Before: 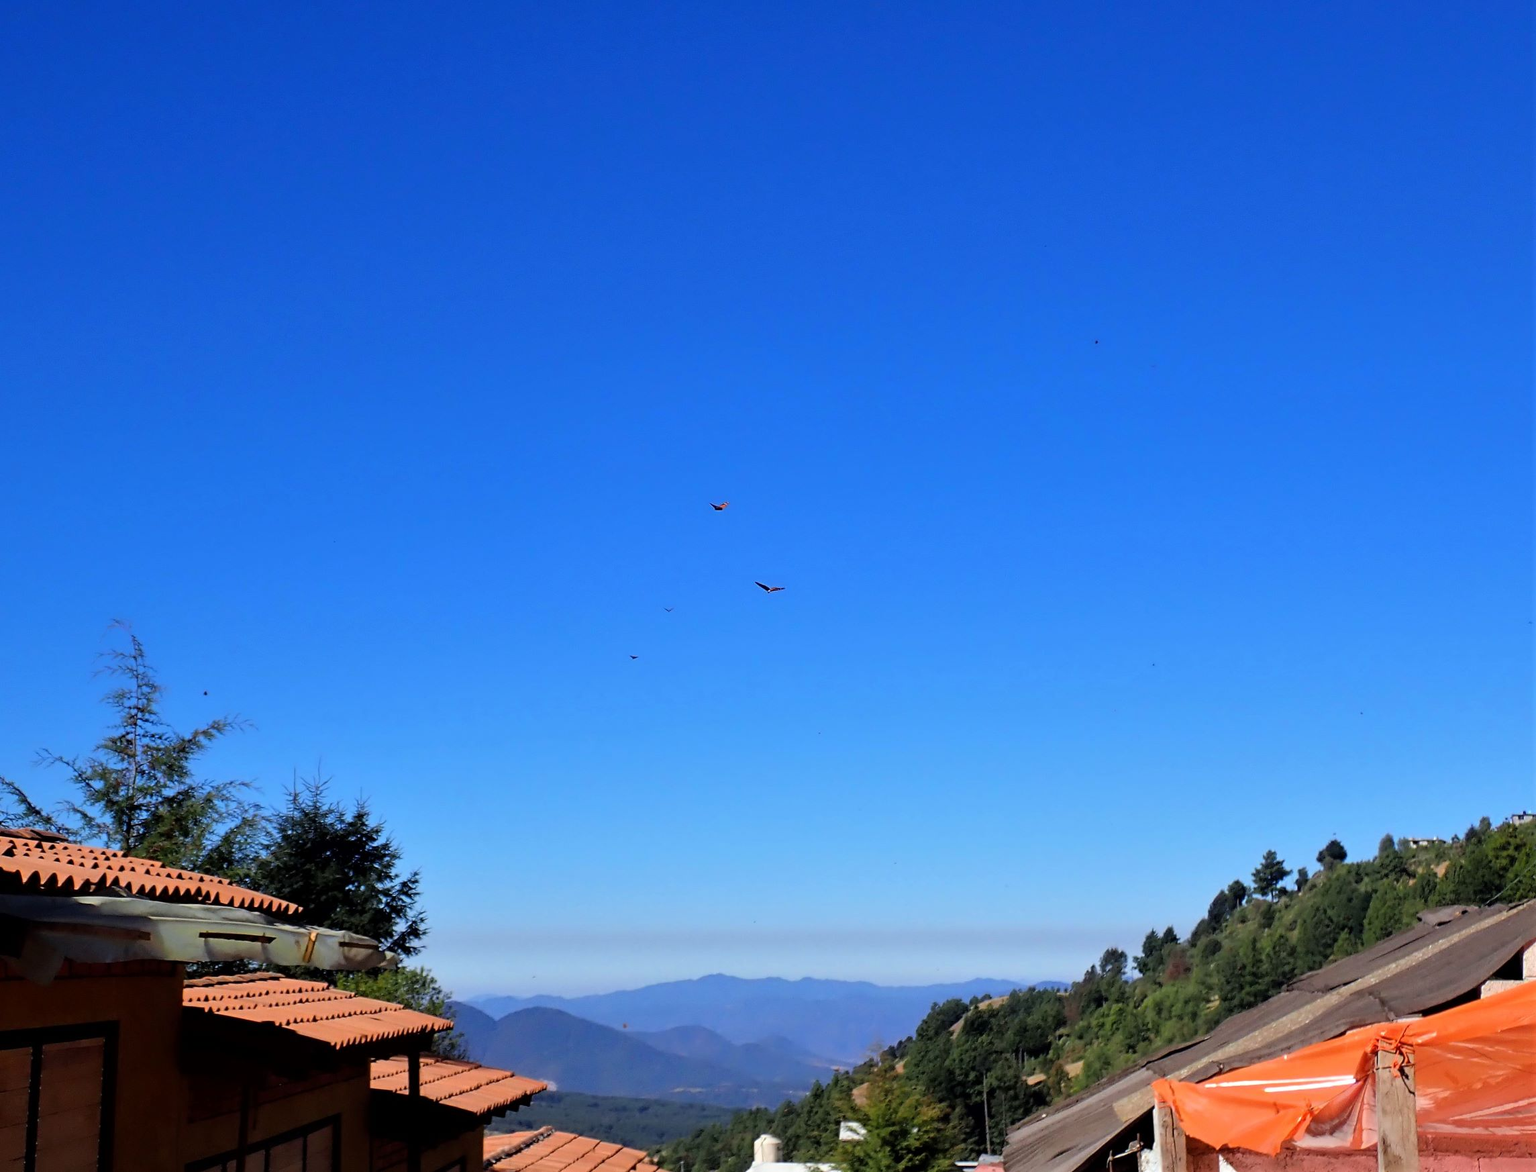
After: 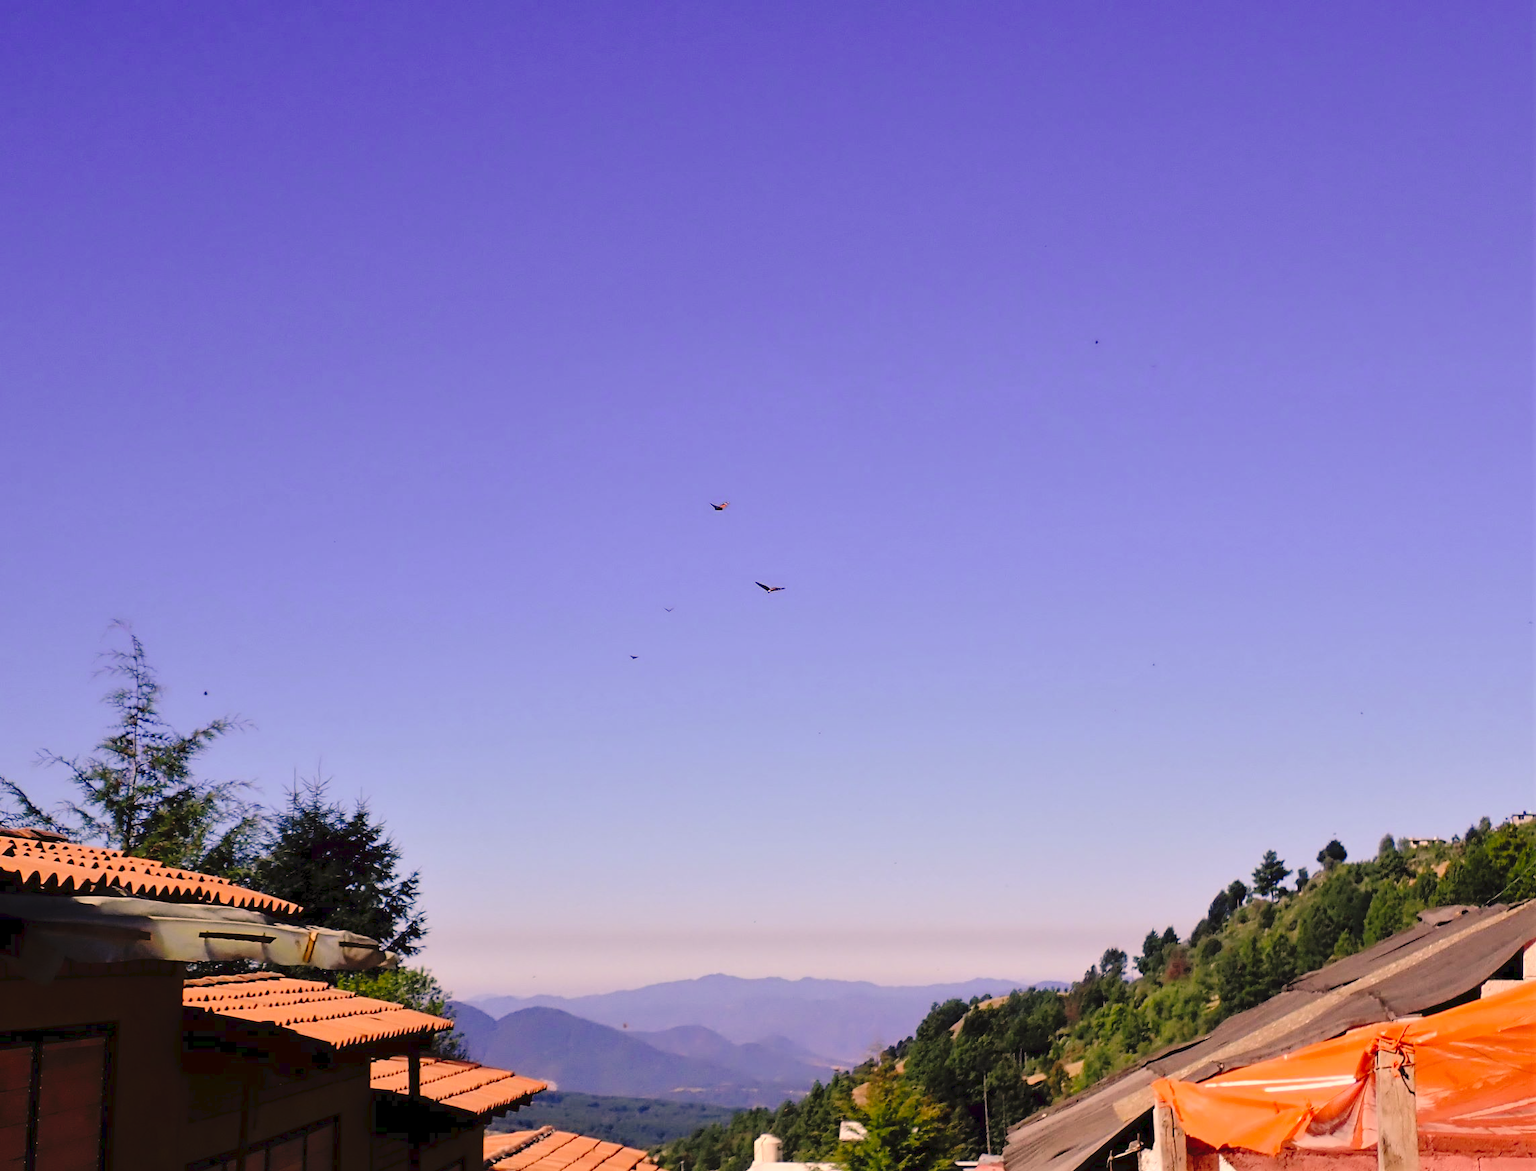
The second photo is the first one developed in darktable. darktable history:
tone curve: curves: ch0 [(0, 0) (0.003, 0.047) (0.011, 0.051) (0.025, 0.061) (0.044, 0.075) (0.069, 0.09) (0.1, 0.102) (0.136, 0.125) (0.177, 0.173) (0.224, 0.226) (0.277, 0.303) (0.335, 0.388) (0.399, 0.469) (0.468, 0.545) (0.543, 0.623) (0.623, 0.695) (0.709, 0.766) (0.801, 0.832) (0.898, 0.905) (1, 1)], preserve colors none
color correction: highlights a* 17.88, highlights b* 18.79
